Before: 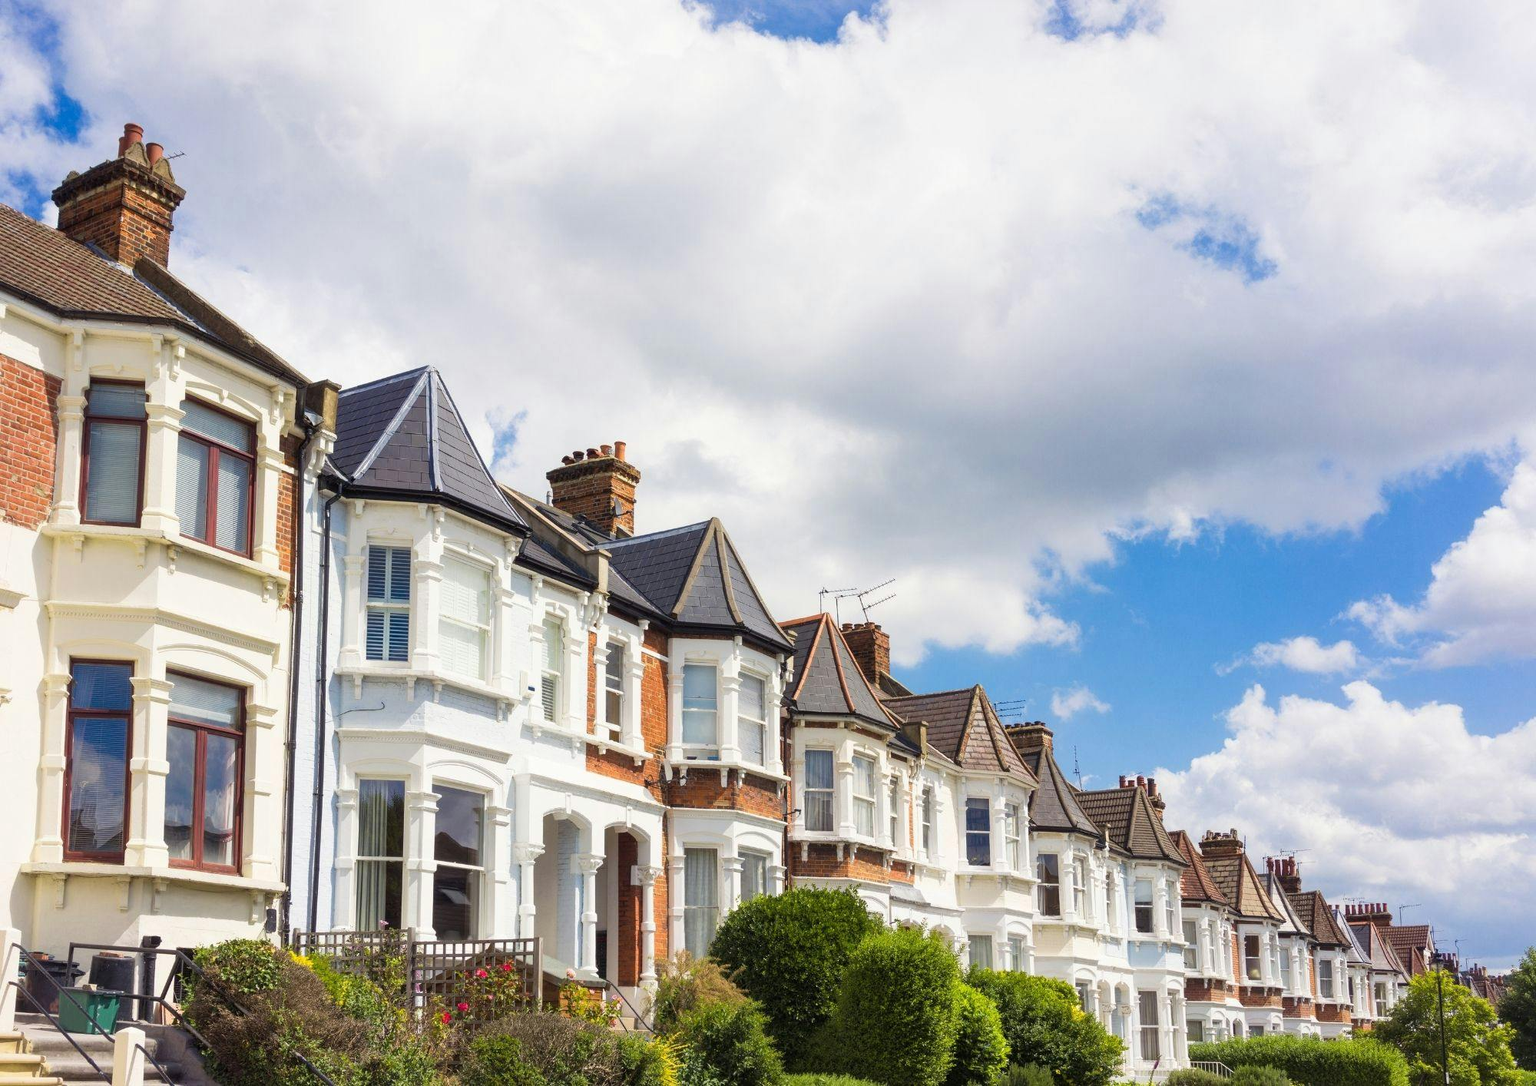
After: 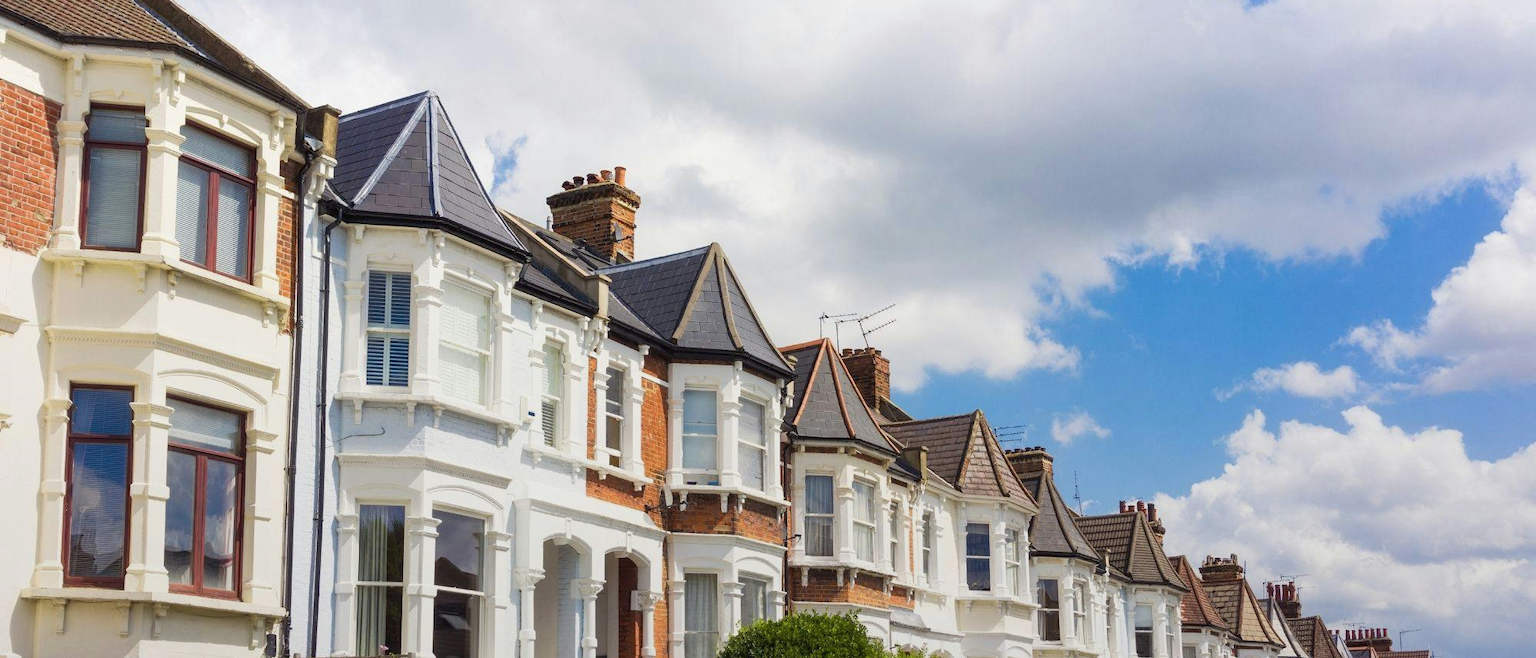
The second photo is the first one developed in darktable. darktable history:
crop and rotate: top 25.357%, bottom 13.942%
graduated density: rotation -180°, offset 27.42
